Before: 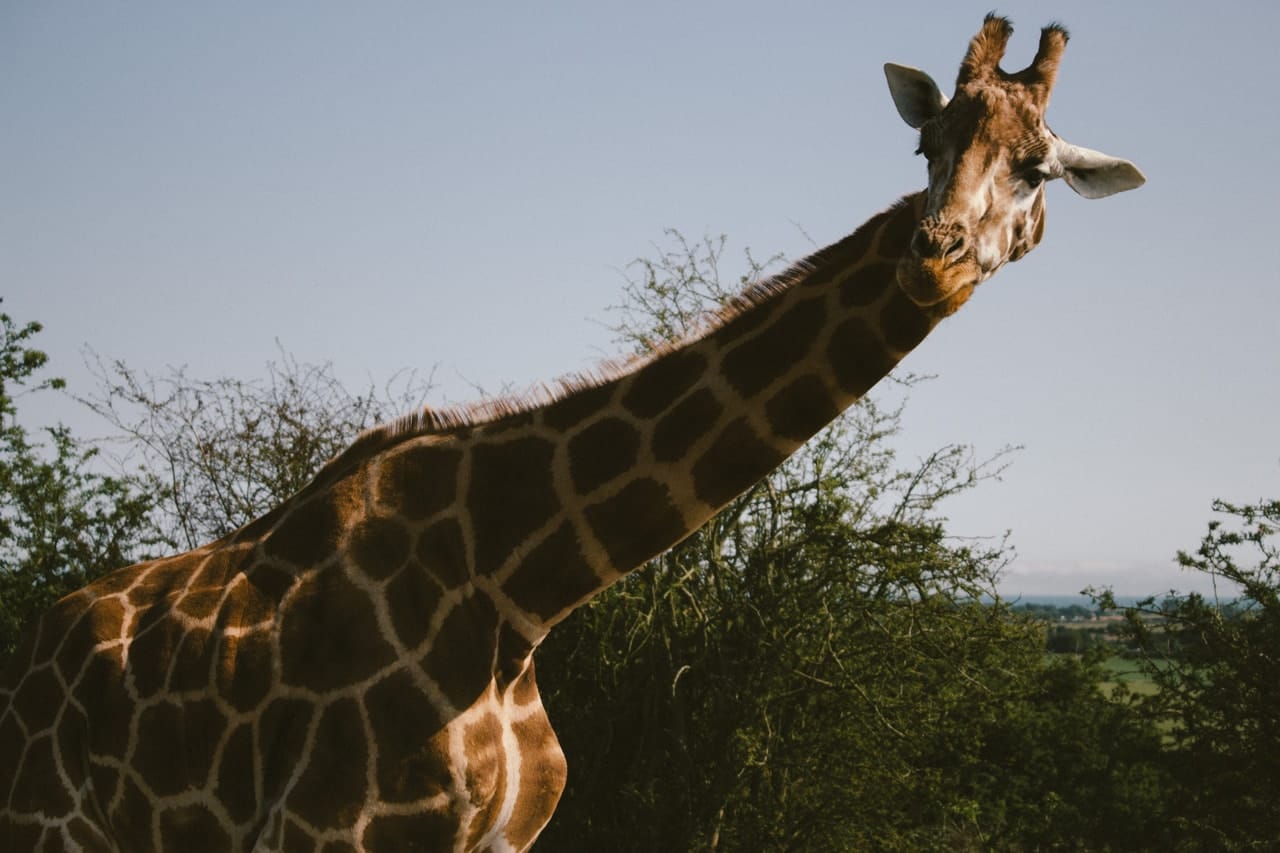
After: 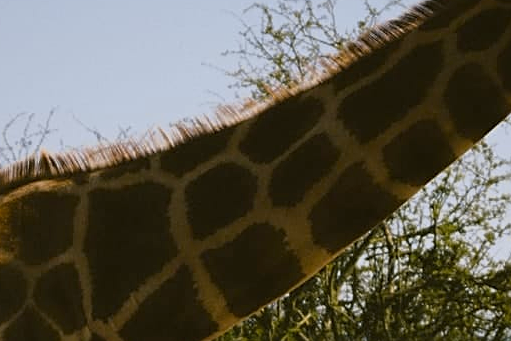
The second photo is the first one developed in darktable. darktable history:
color contrast: green-magenta contrast 0.85, blue-yellow contrast 1.25, unbound 0
crop: left 30%, top 30%, right 30%, bottom 30%
tone curve: curves: ch0 [(0.013, 0) (0.061, 0.059) (0.239, 0.256) (0.502, 0.501) (0.683, 0.676) (0.761, 0.773) (0.858, 0.858) (0.987, 0.945)]; ch1 [(0, 0) (0.172, 0.123) (0.304, 0.267) (0.414, 0.395) (0.472, 0.473) (0.502, 0.502) (0.521, 0.528) (0.583, 0.595) (0.654, 0.673) (0.728, 0.761) (1, 1)]; ch2 [(0, 0) (0.411, 0.424) (0.485, 0.476) (0.502, 0.501) (0.553, 0.557) (0.57, 0.576) (1, 1)], color space Lab, independent channels, preserve colors none
sharpen: on, module defaults
